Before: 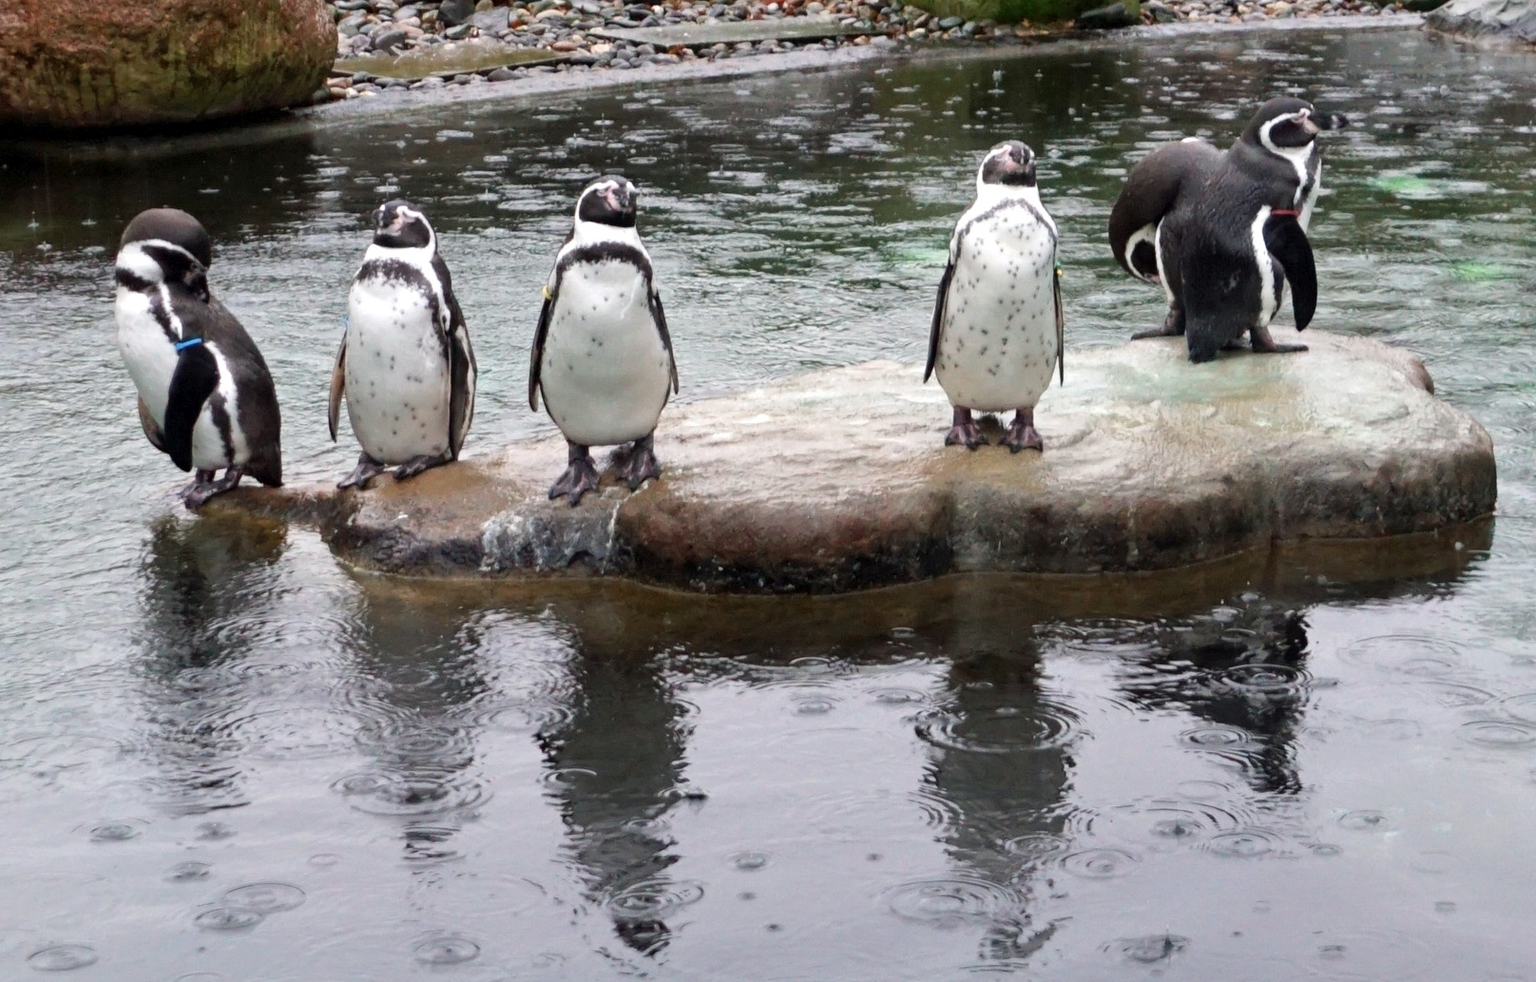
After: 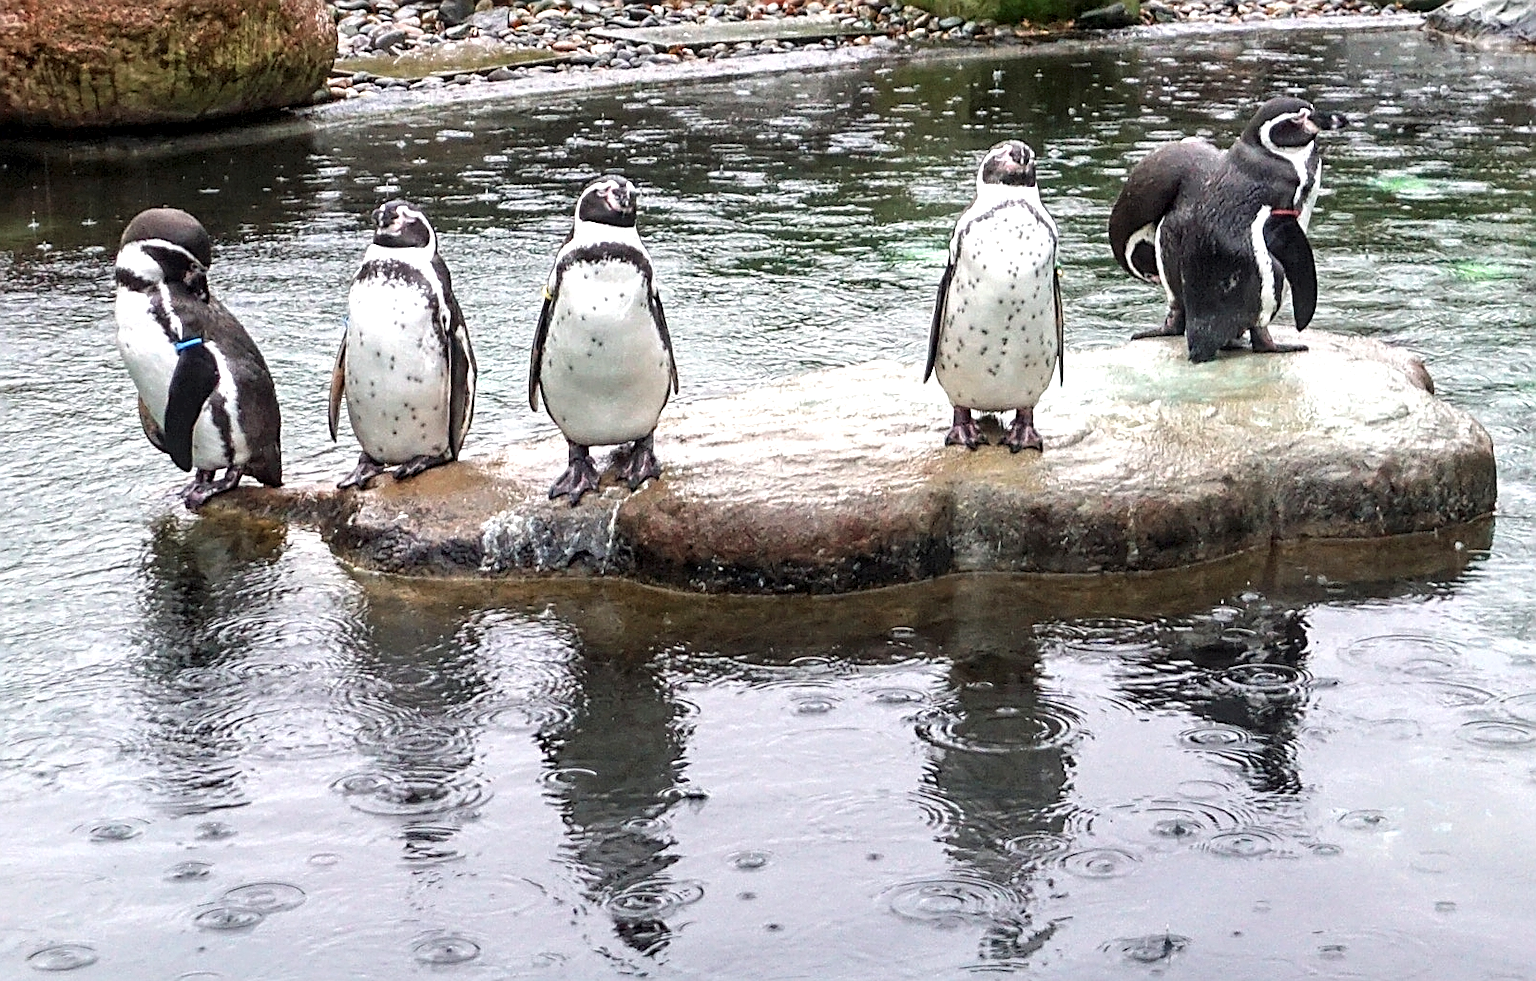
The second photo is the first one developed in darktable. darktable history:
sharpen: amount 0.896
exposure: black level correction -0.002, exposure 0.538 EV, compensate exposure bias true, compensate highlight preservation false
local contrast: highlights 62%, detail 143%, midtone range 0.422
